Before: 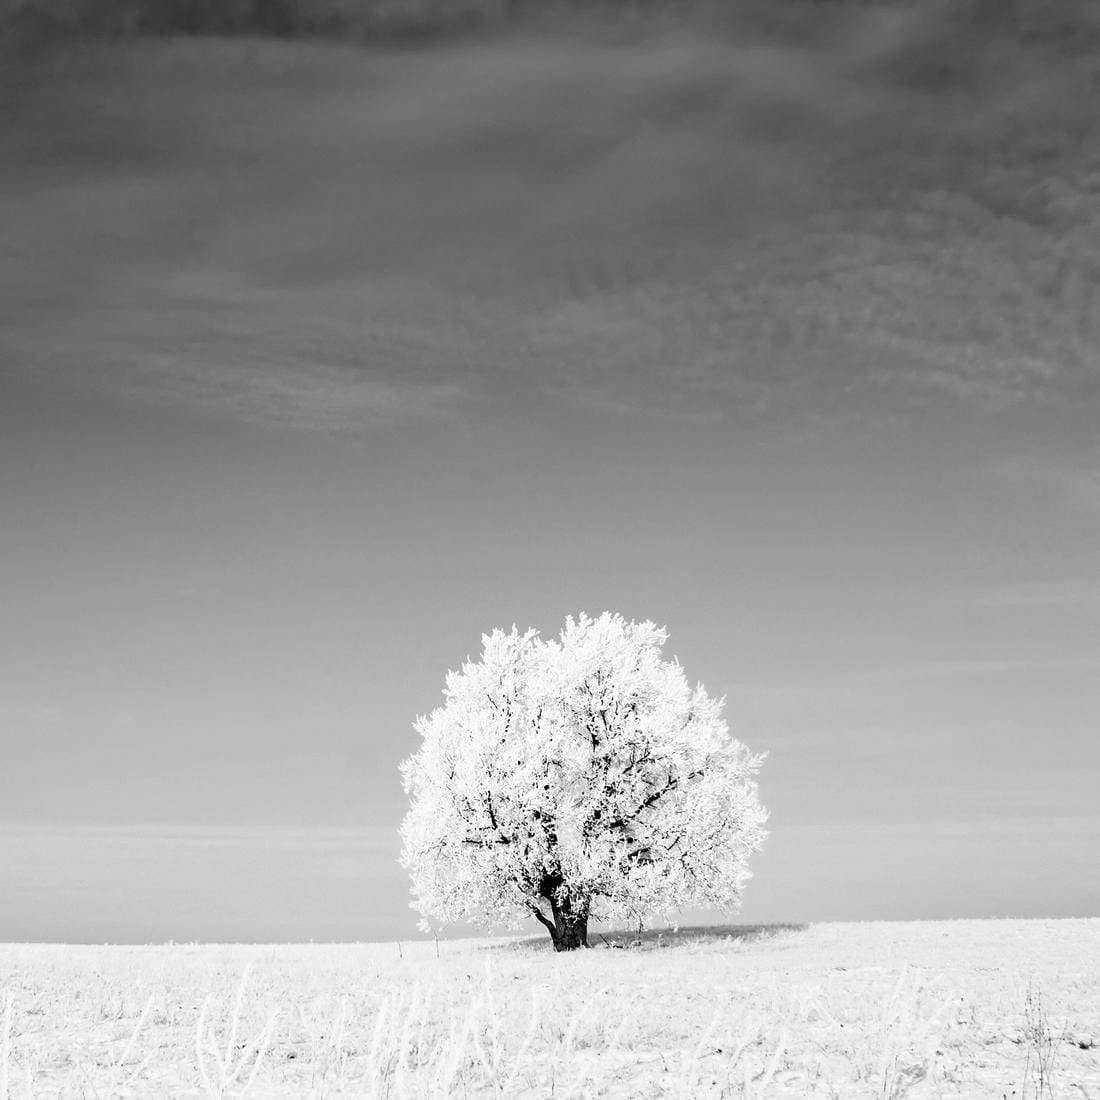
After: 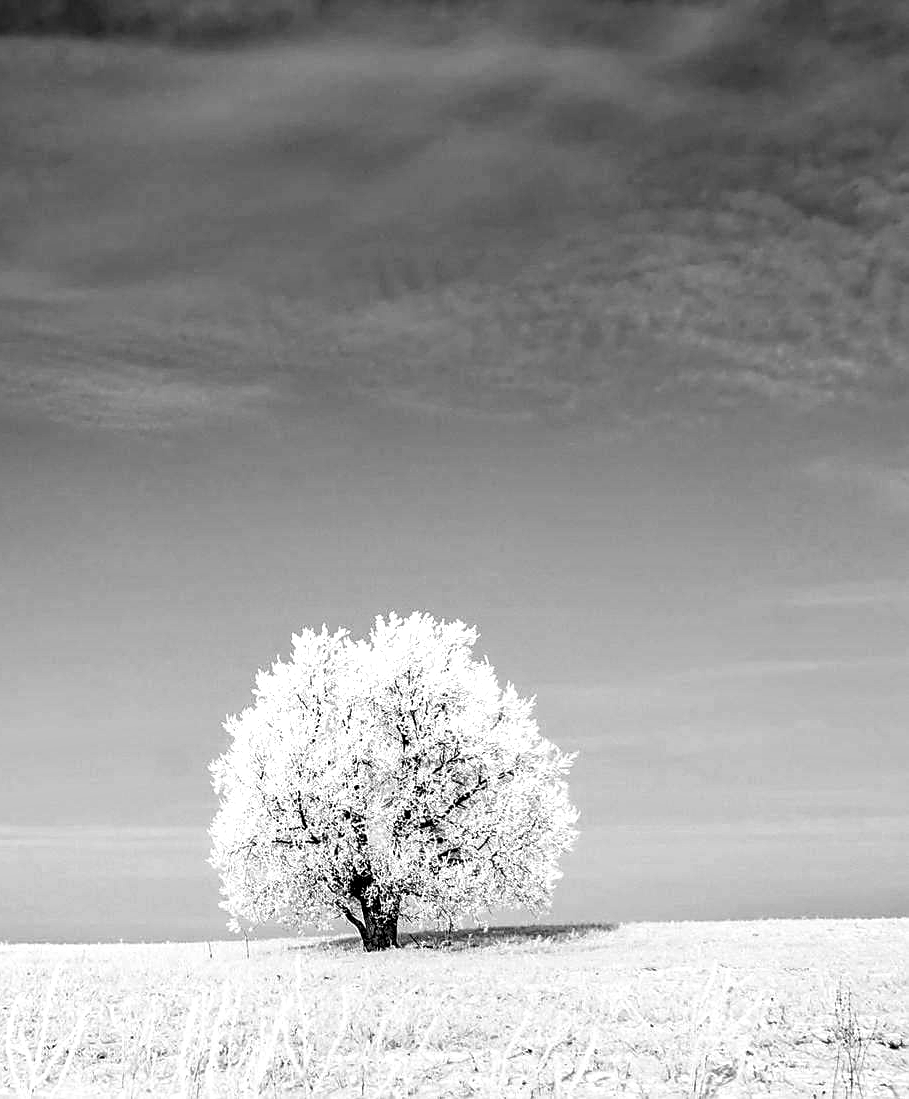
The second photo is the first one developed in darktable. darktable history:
crop: left 17.279%, bottom 0.016%
sharpen: amount 0.495
local contrast: highlights 64%, shadows 54%, detail 169%, midtone range 0.508
